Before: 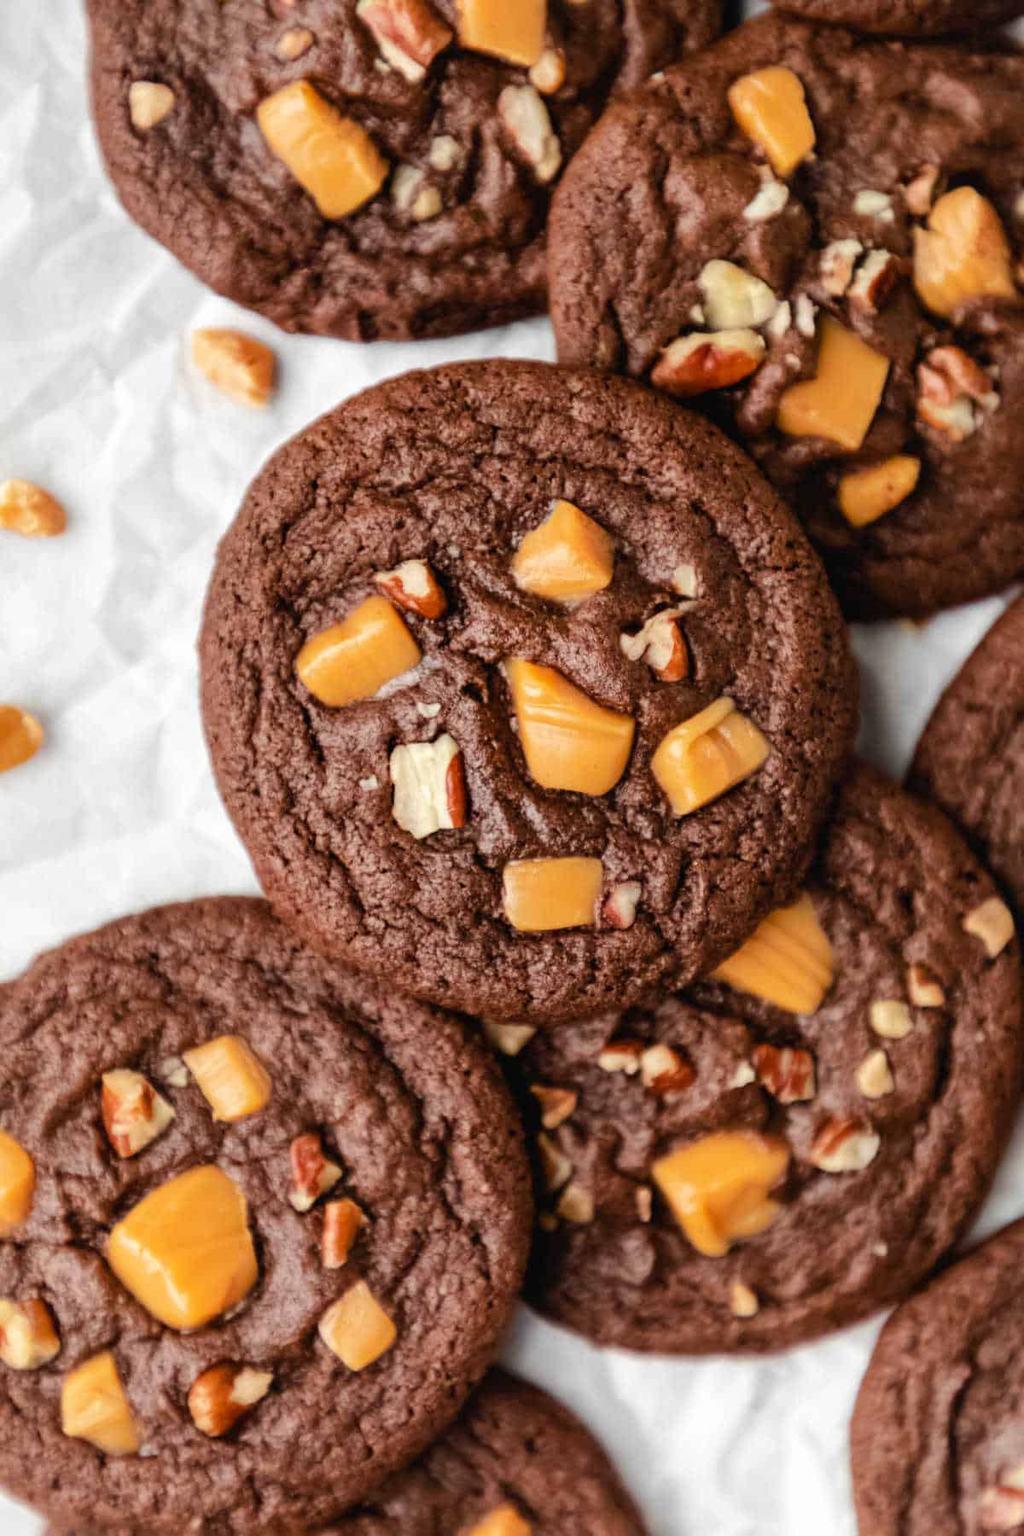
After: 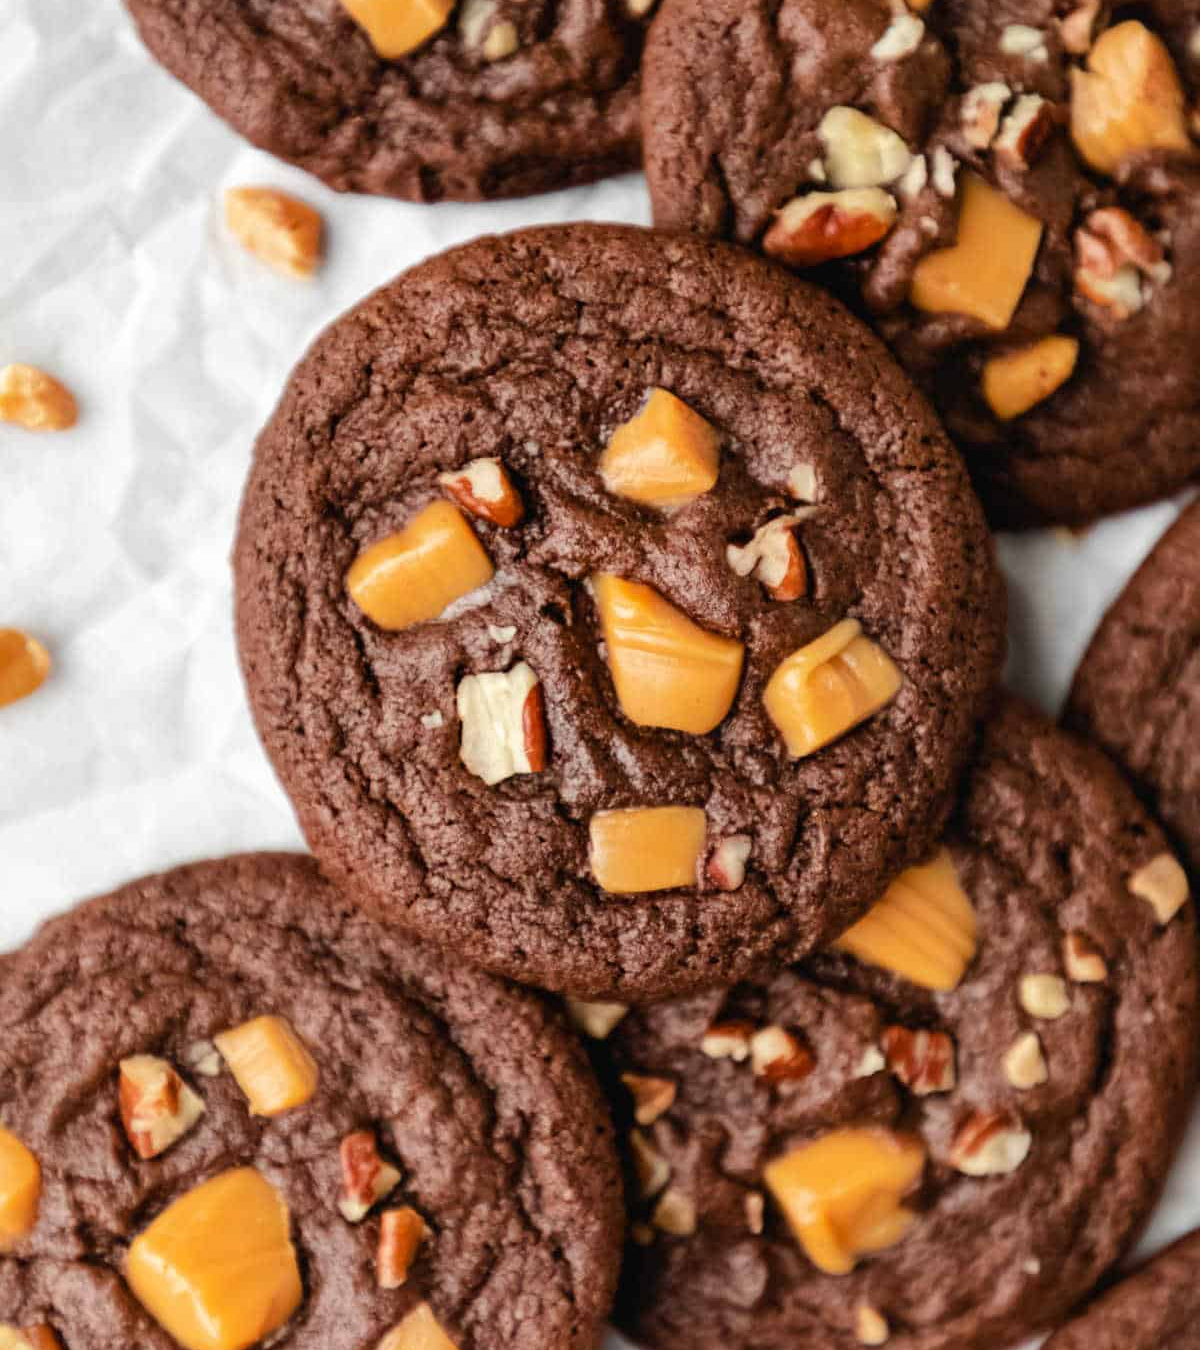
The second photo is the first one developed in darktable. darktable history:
crop: top 11.008%, bottom 13.953%
